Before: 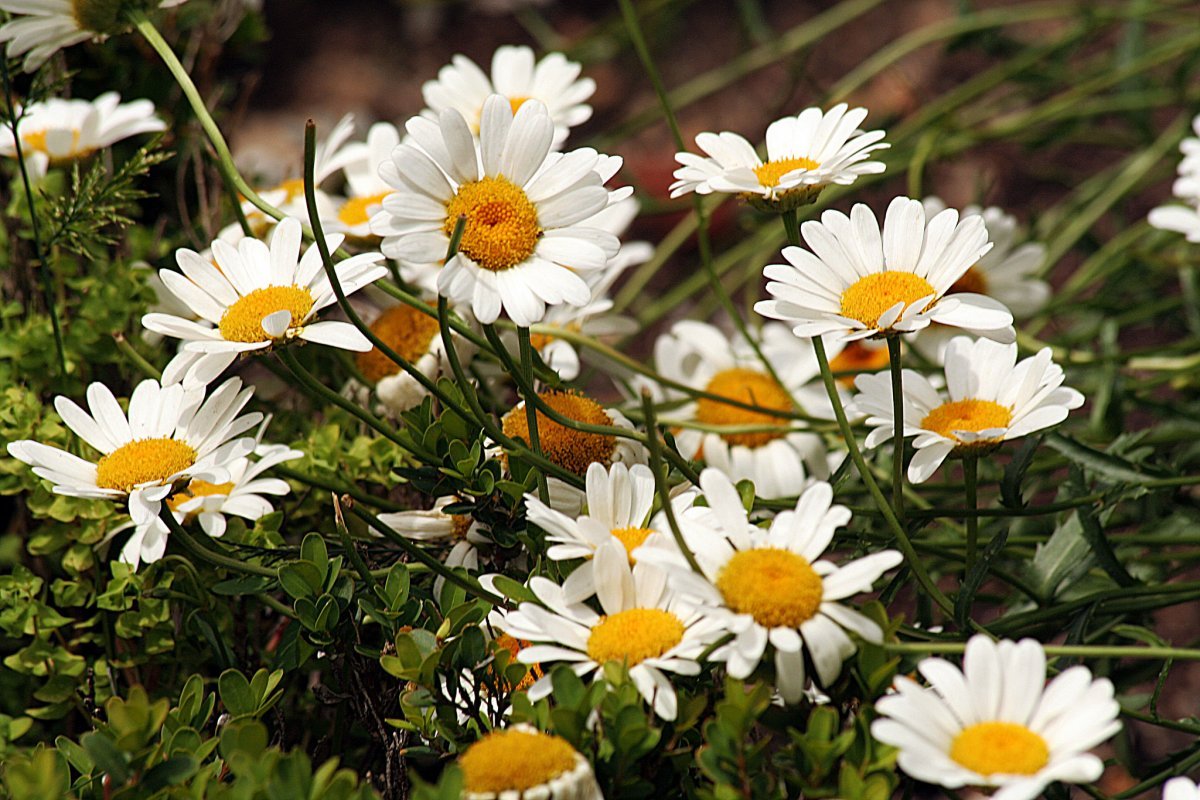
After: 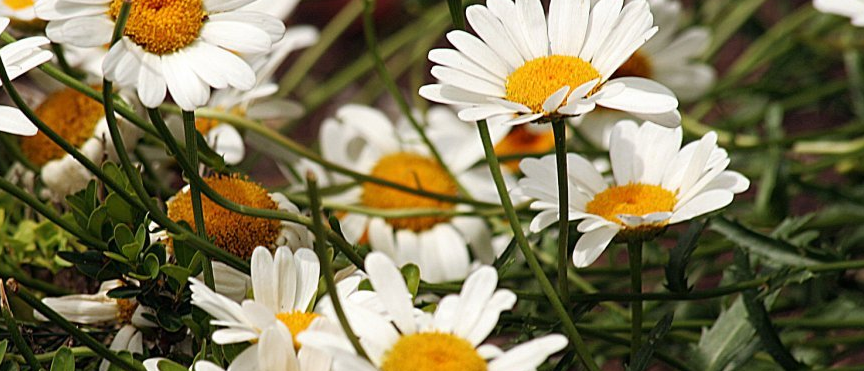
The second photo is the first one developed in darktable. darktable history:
crop and rotate: left 27.942%, top 27.151%, bottom 26.397%
